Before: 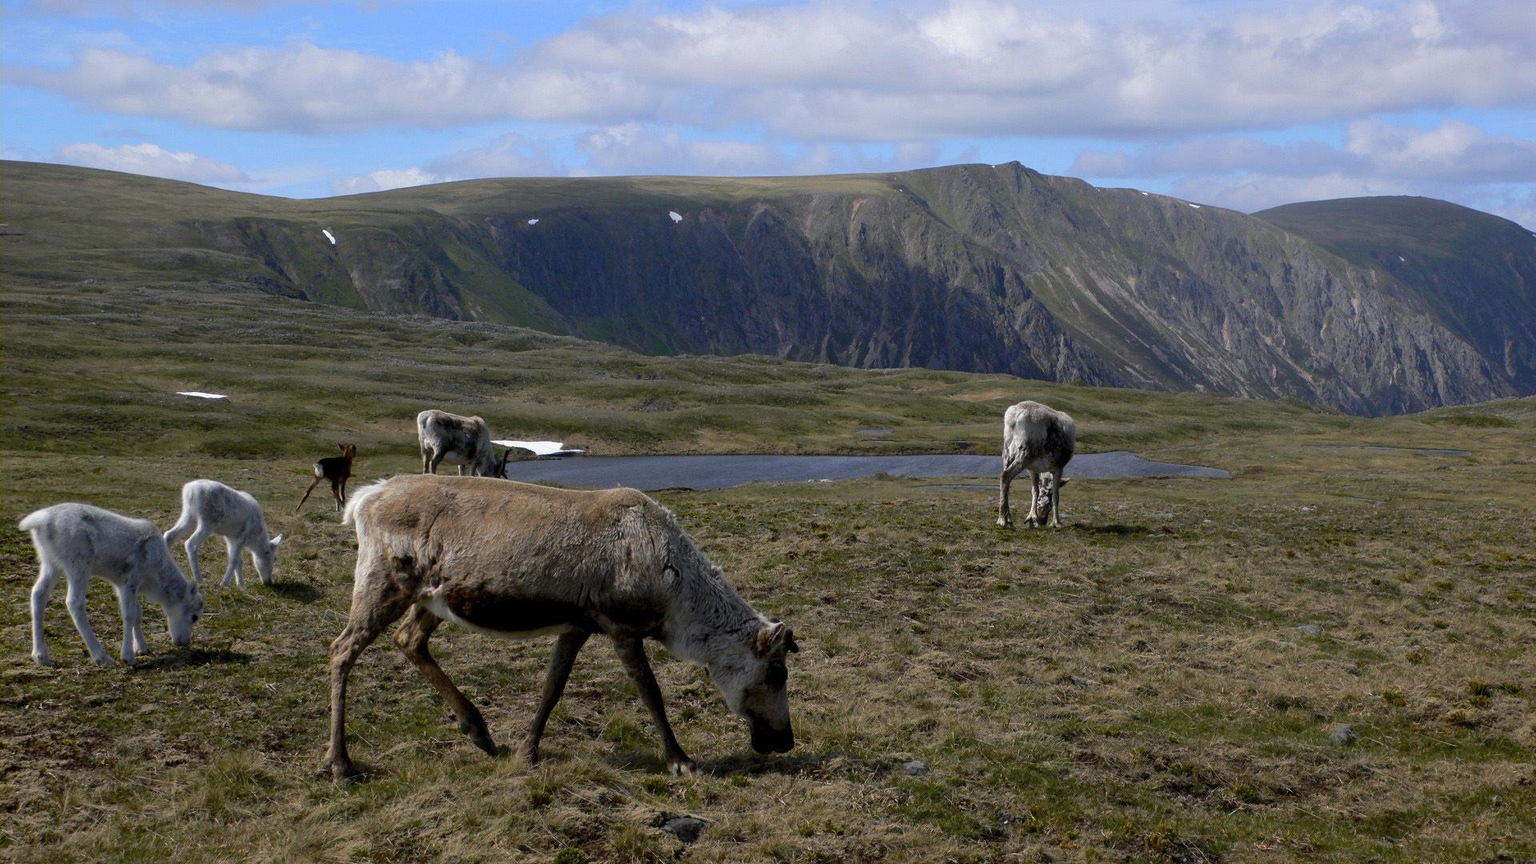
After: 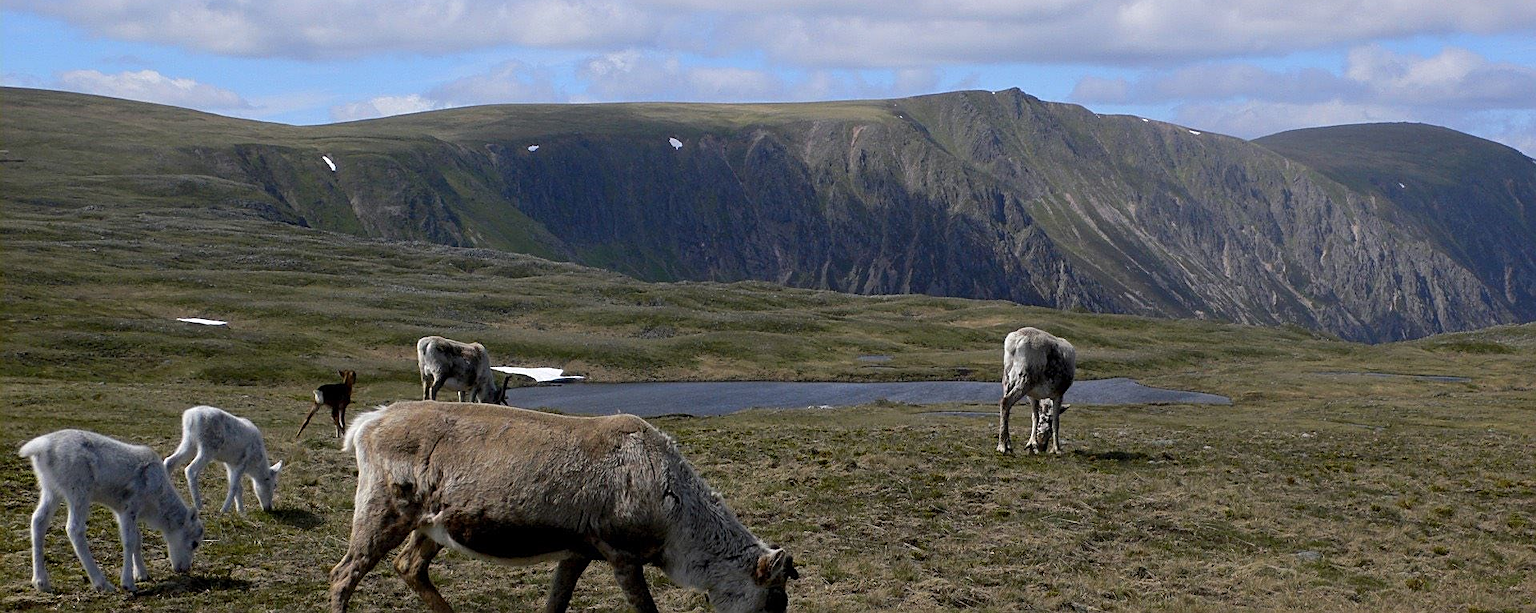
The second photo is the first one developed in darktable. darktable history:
sharpen: on, module defaults
crop and rotate: top 8.636%, bottom 20.336%
